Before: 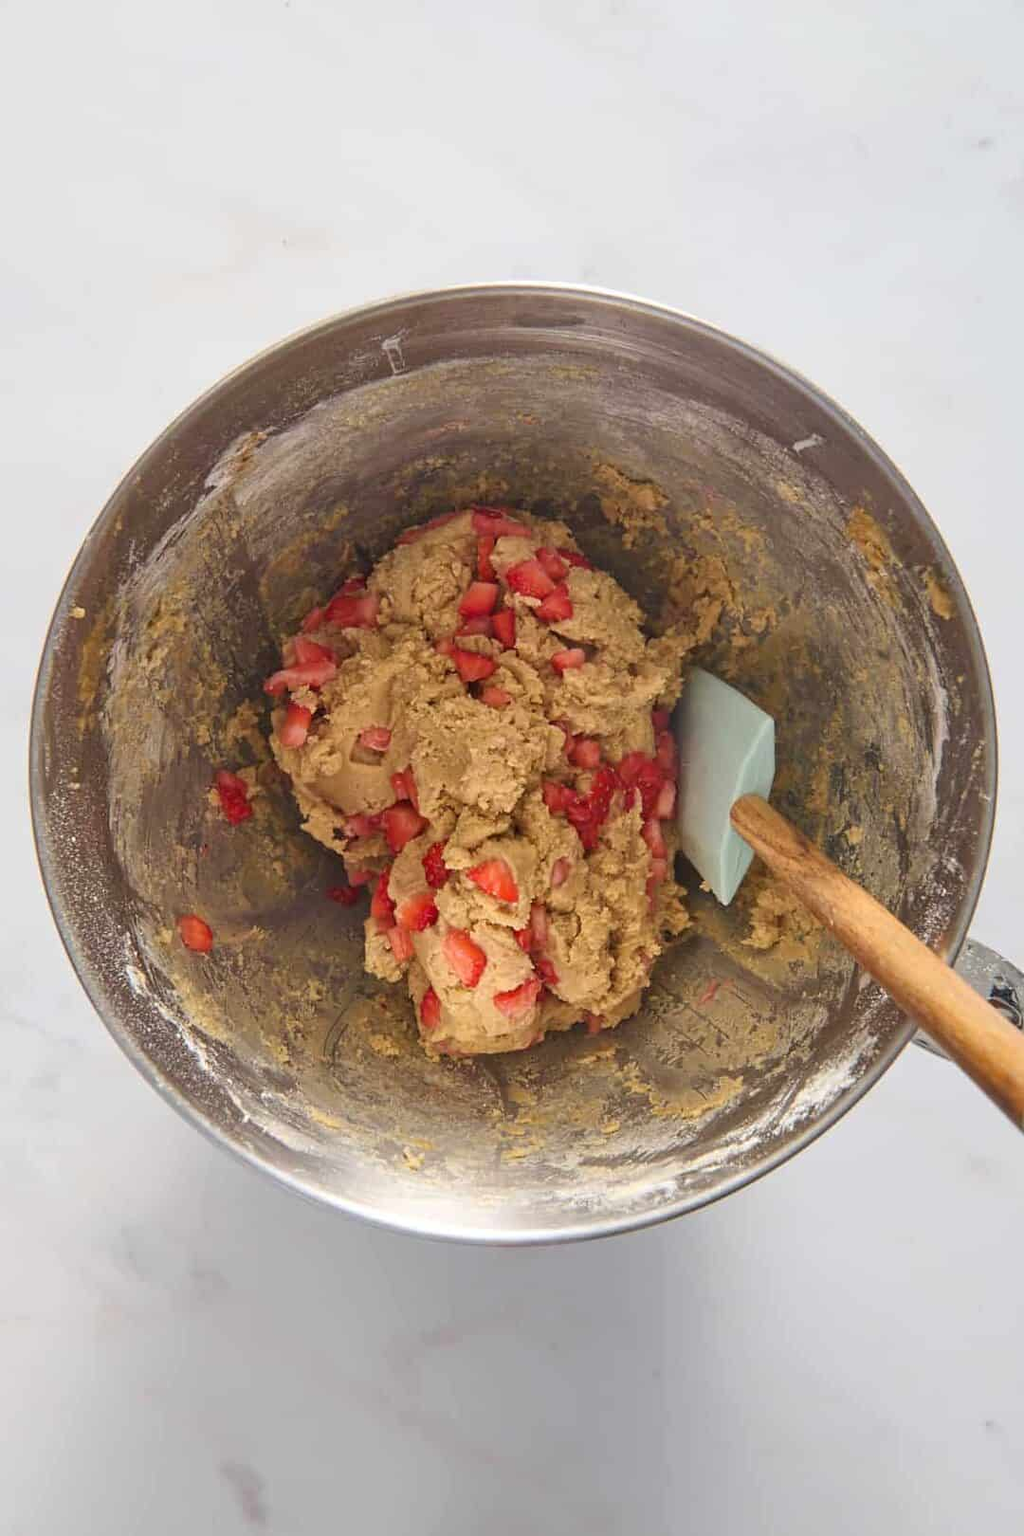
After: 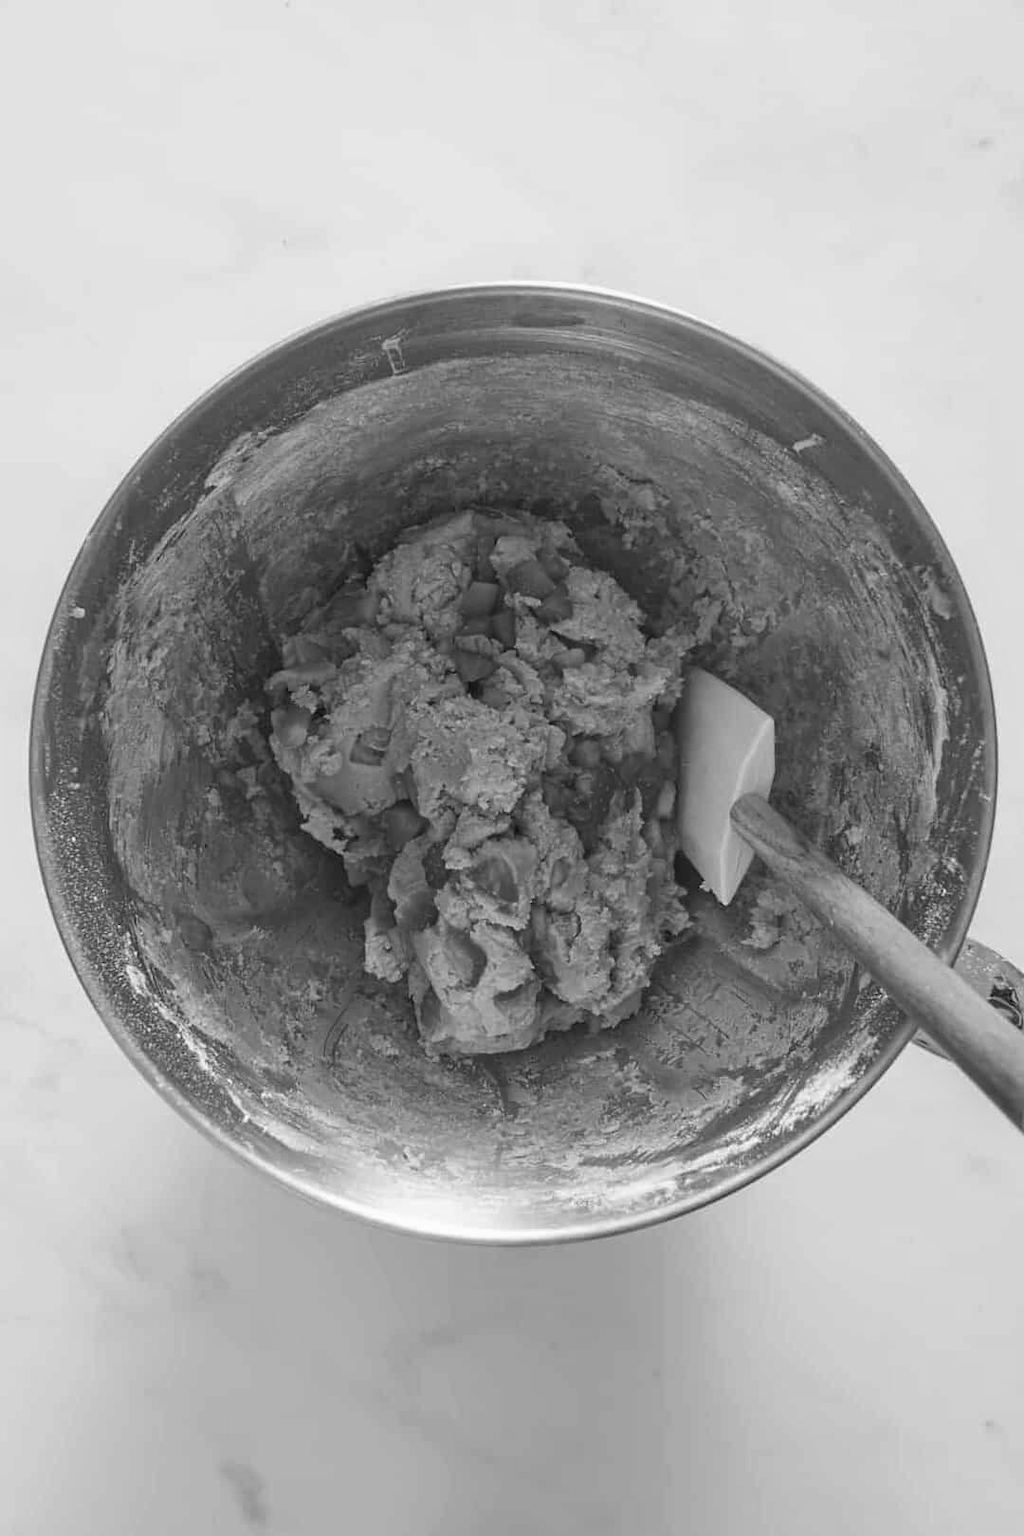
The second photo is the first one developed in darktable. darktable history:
rgb levels: preserve colors max RGB
monochrome: a -11.7, b 1.62, size 0.5, highlights 0.38
